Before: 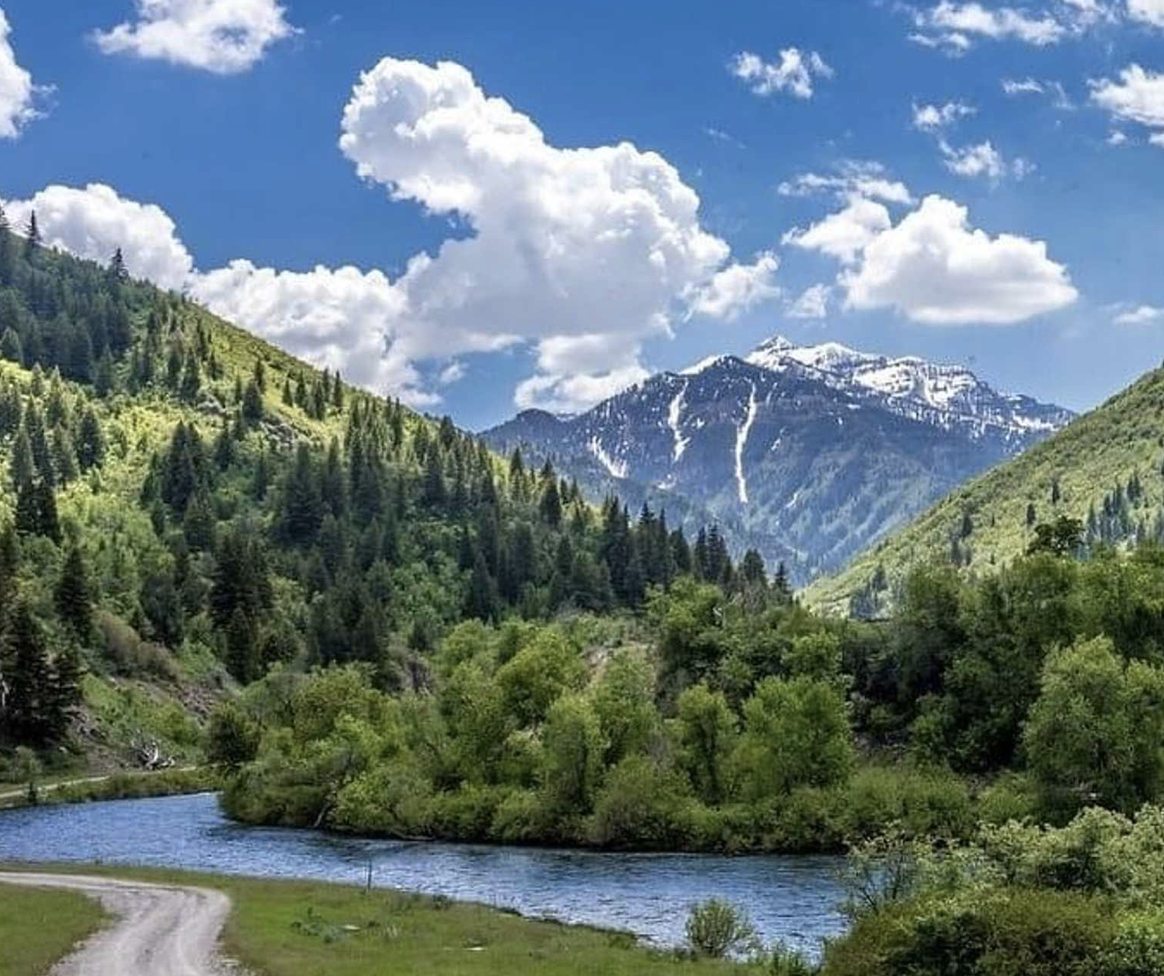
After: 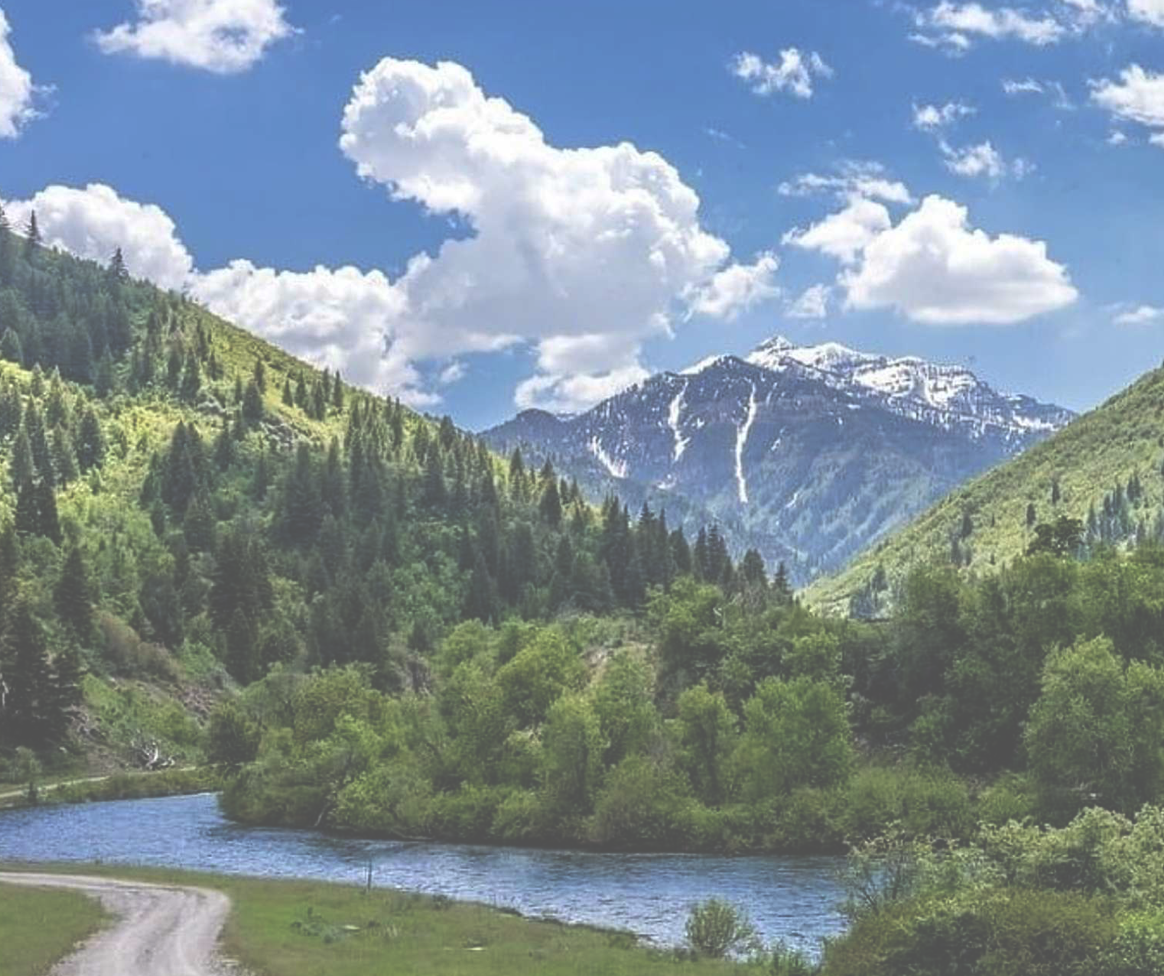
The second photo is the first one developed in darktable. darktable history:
exposure: black level correction -0.086, compensate highlight preservation false
